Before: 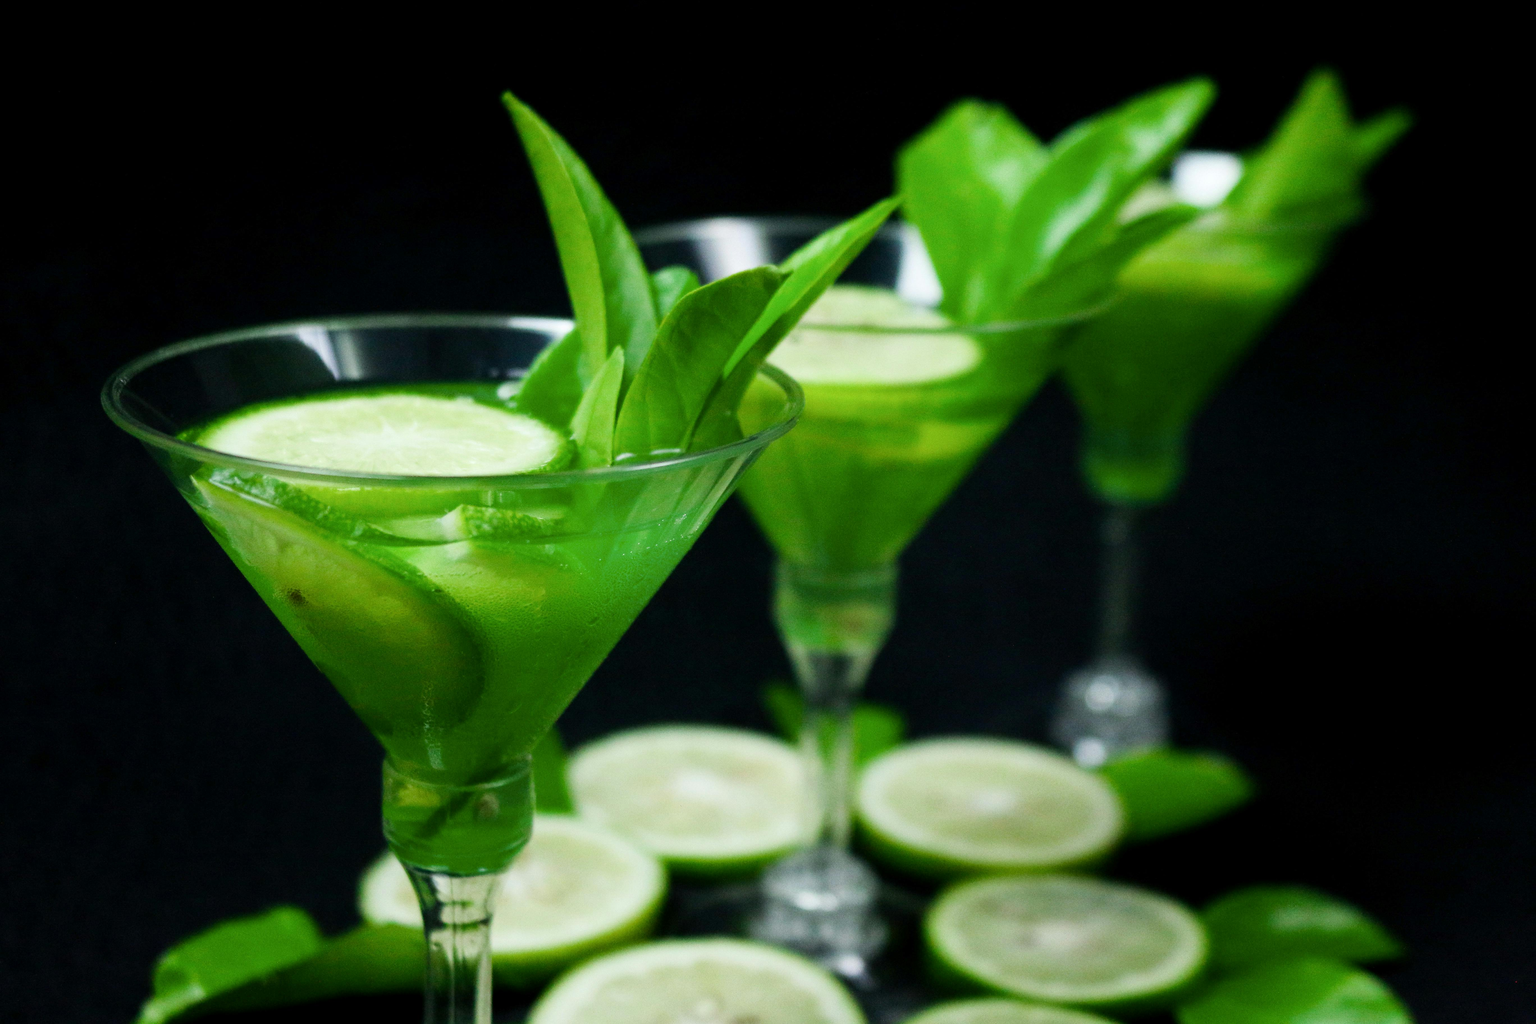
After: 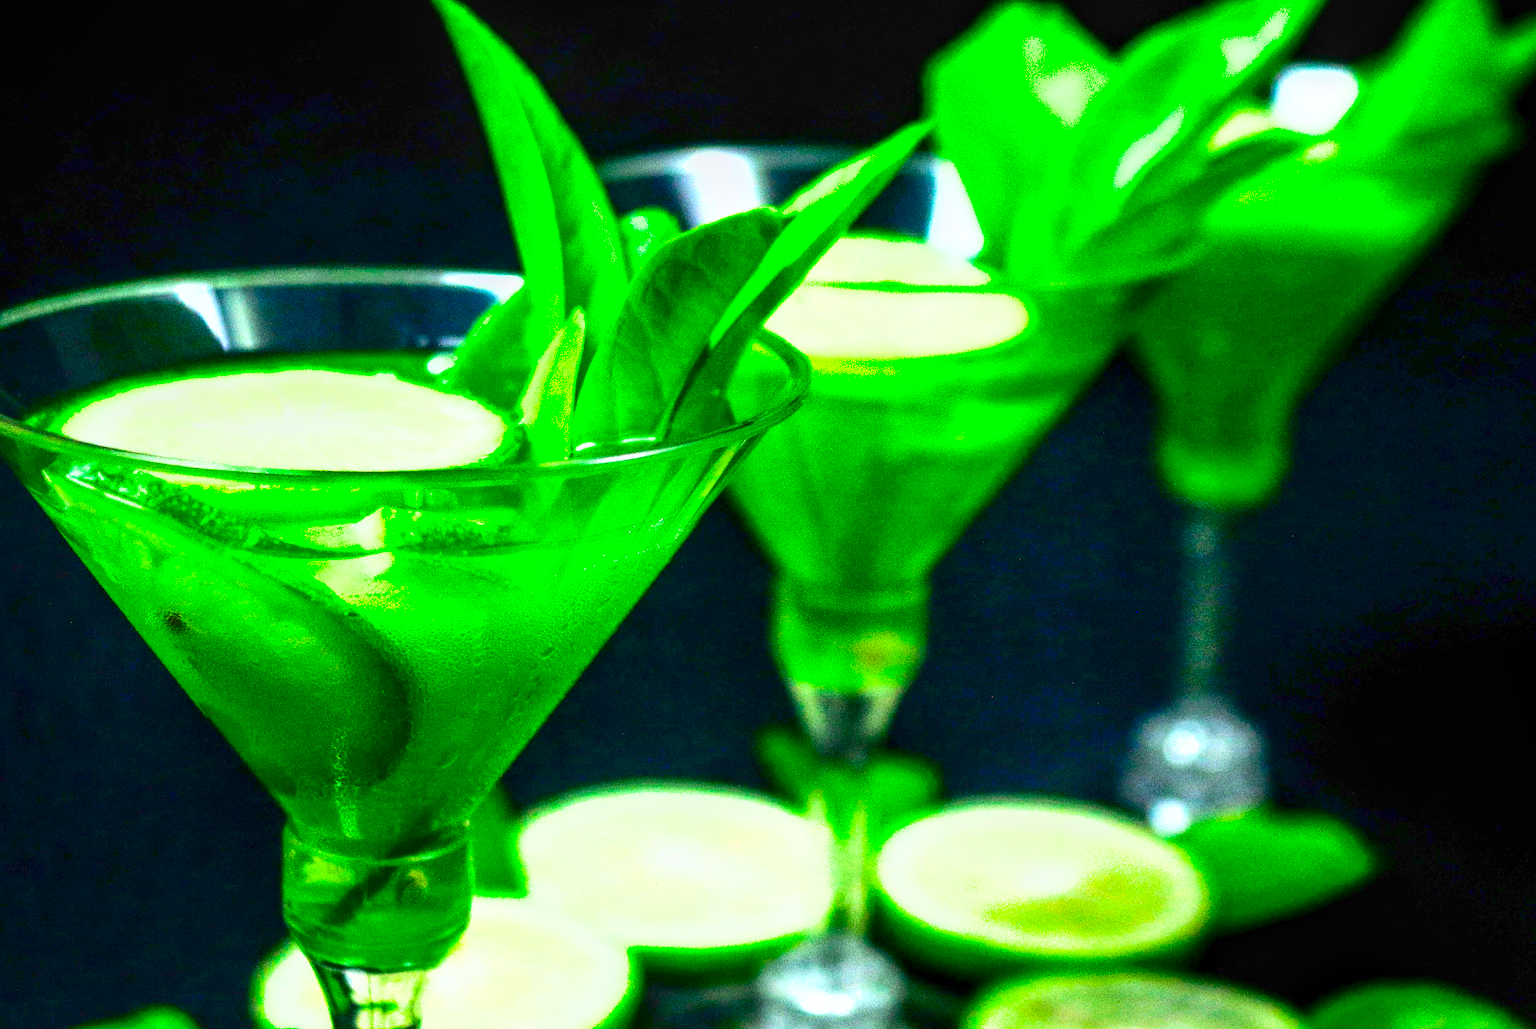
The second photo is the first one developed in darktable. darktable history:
exposure: black level correction 0, exposure 1.098 EV, compensate highlight preservation false
sharpen: on, module defaults
local contrast: detail 140%
crop and rotate: left 10.231%, top 9.841%, right 9.938%, bottom 9.883%
shadows and highlights: on, module defaults
contrast brightness saturation: contrast 0.258, brightness 0.021, saturation 0.854
